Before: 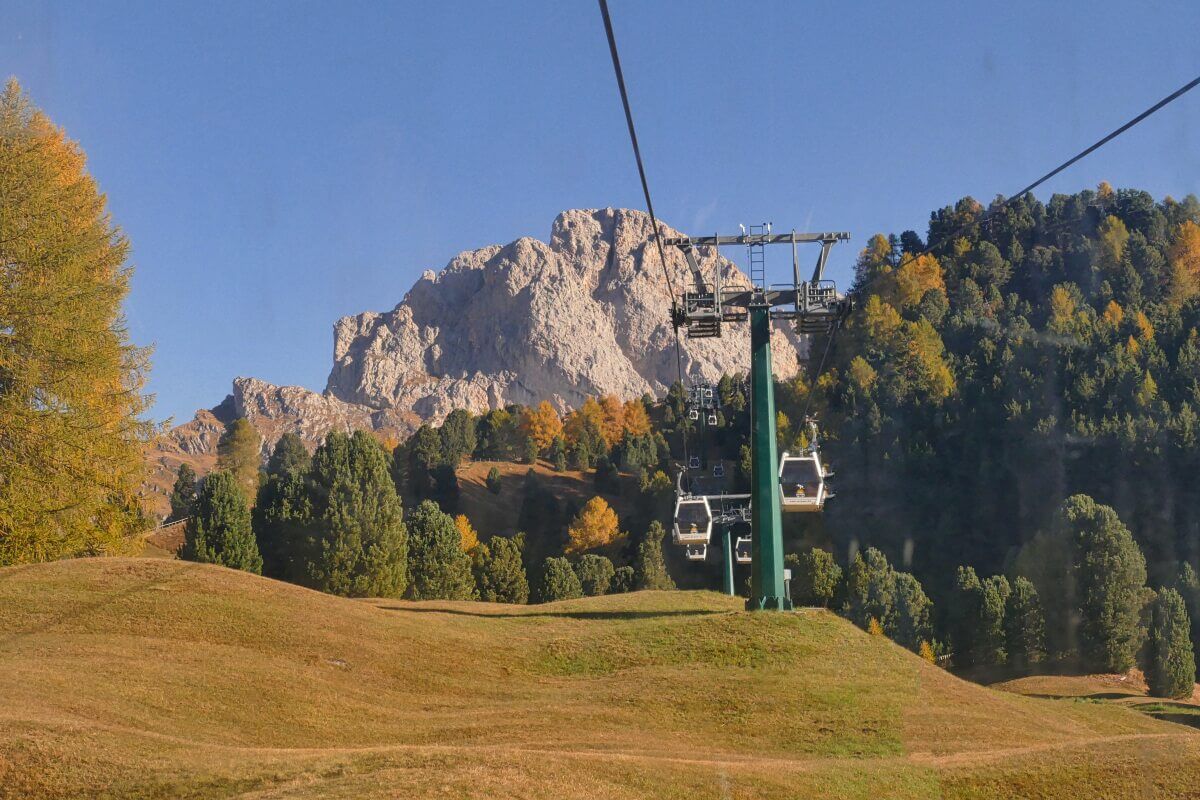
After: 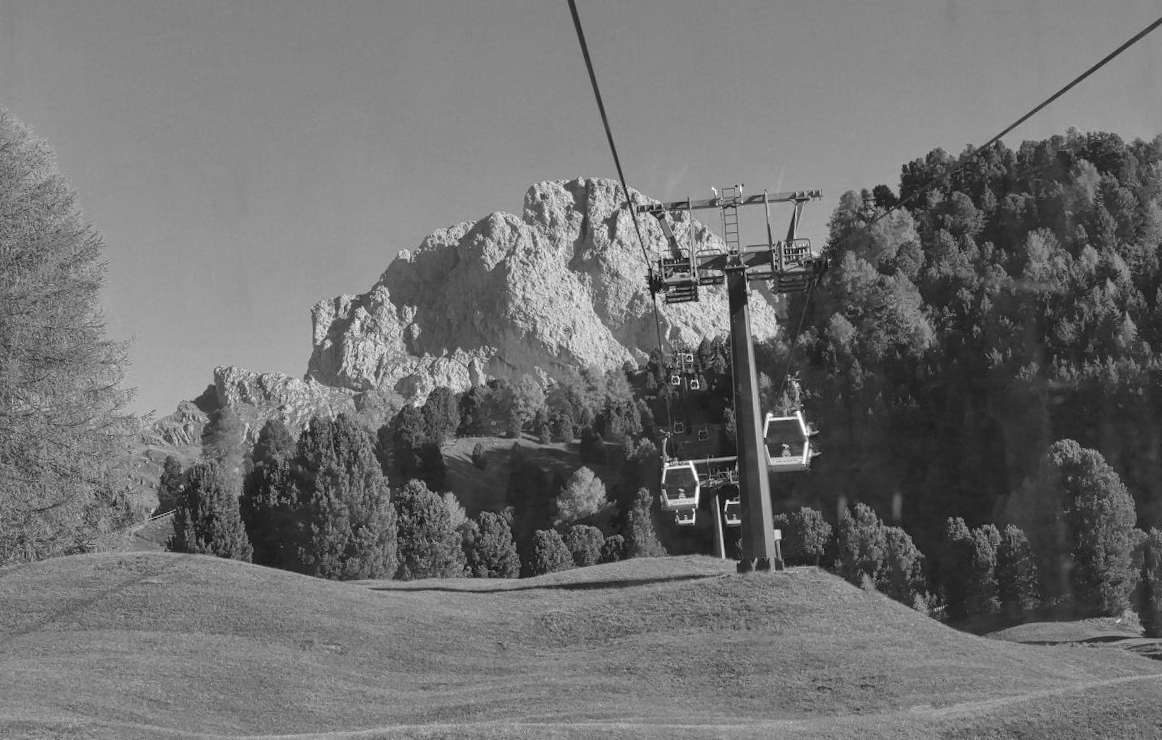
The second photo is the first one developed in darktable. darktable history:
monochrome: on, module defaults
rotate and perspective: rotation -3°, crop left 0.031, crop right 0.968, crop top 0.07, crop bottom 0.93
exposure: compensate highlight preservation false
